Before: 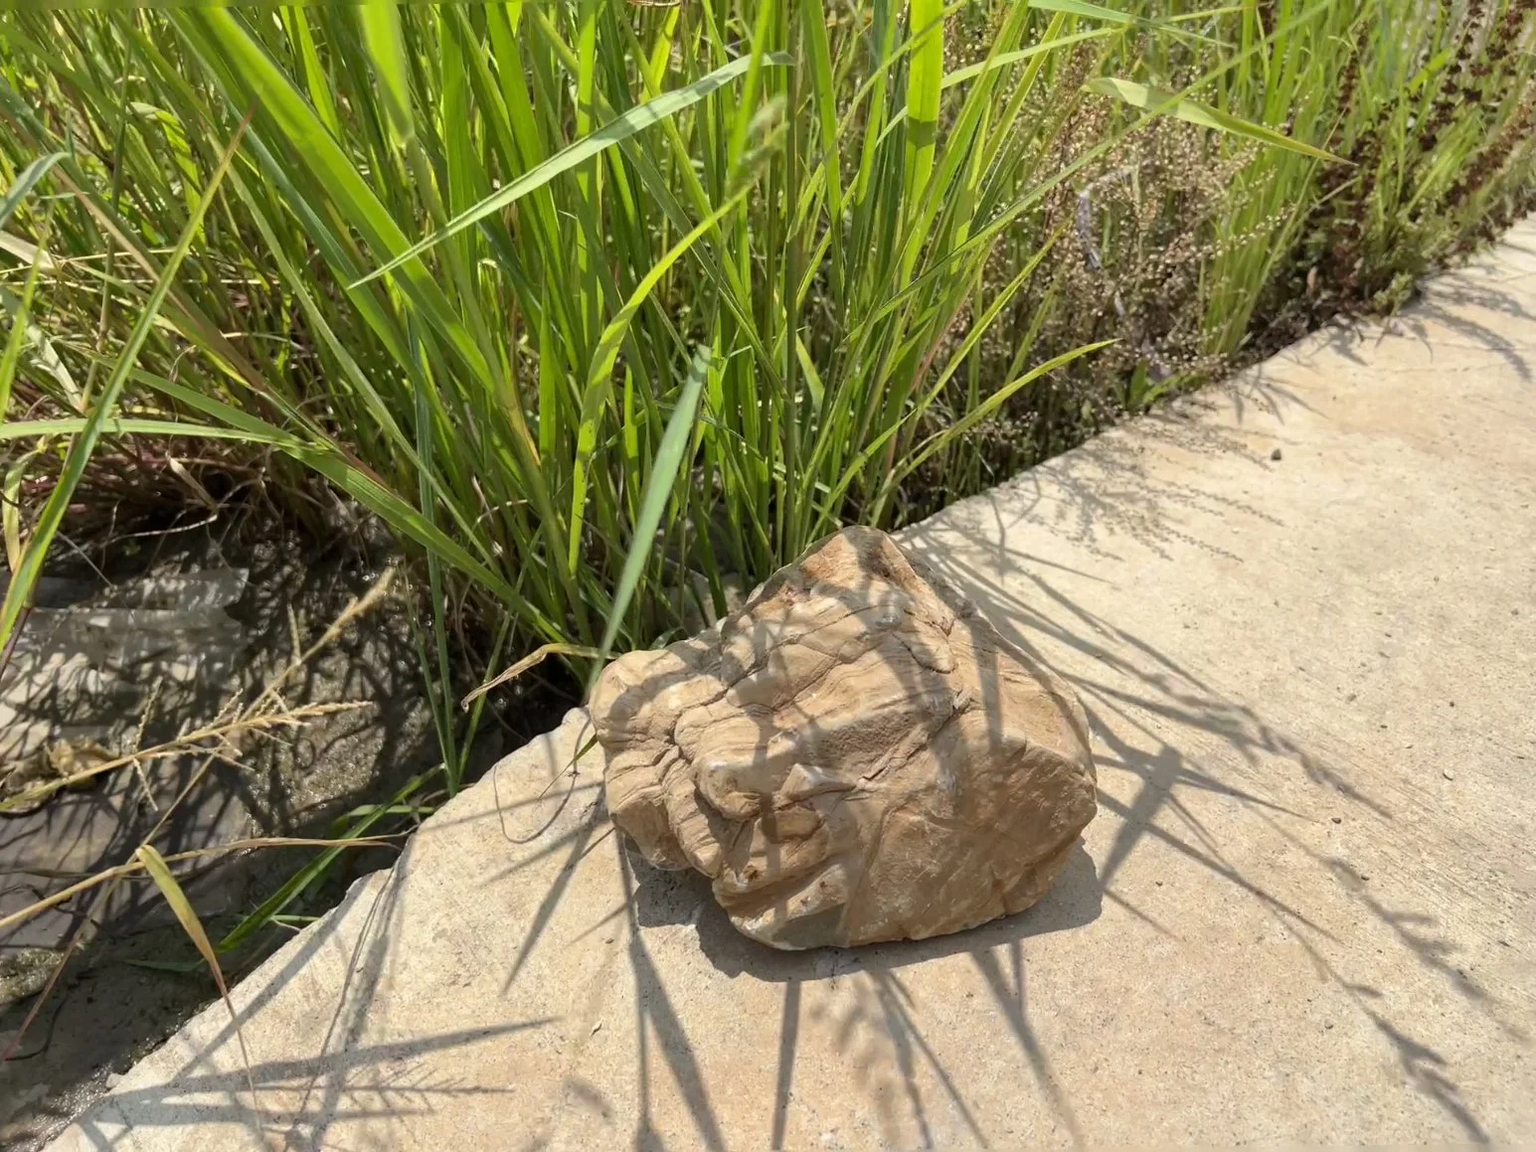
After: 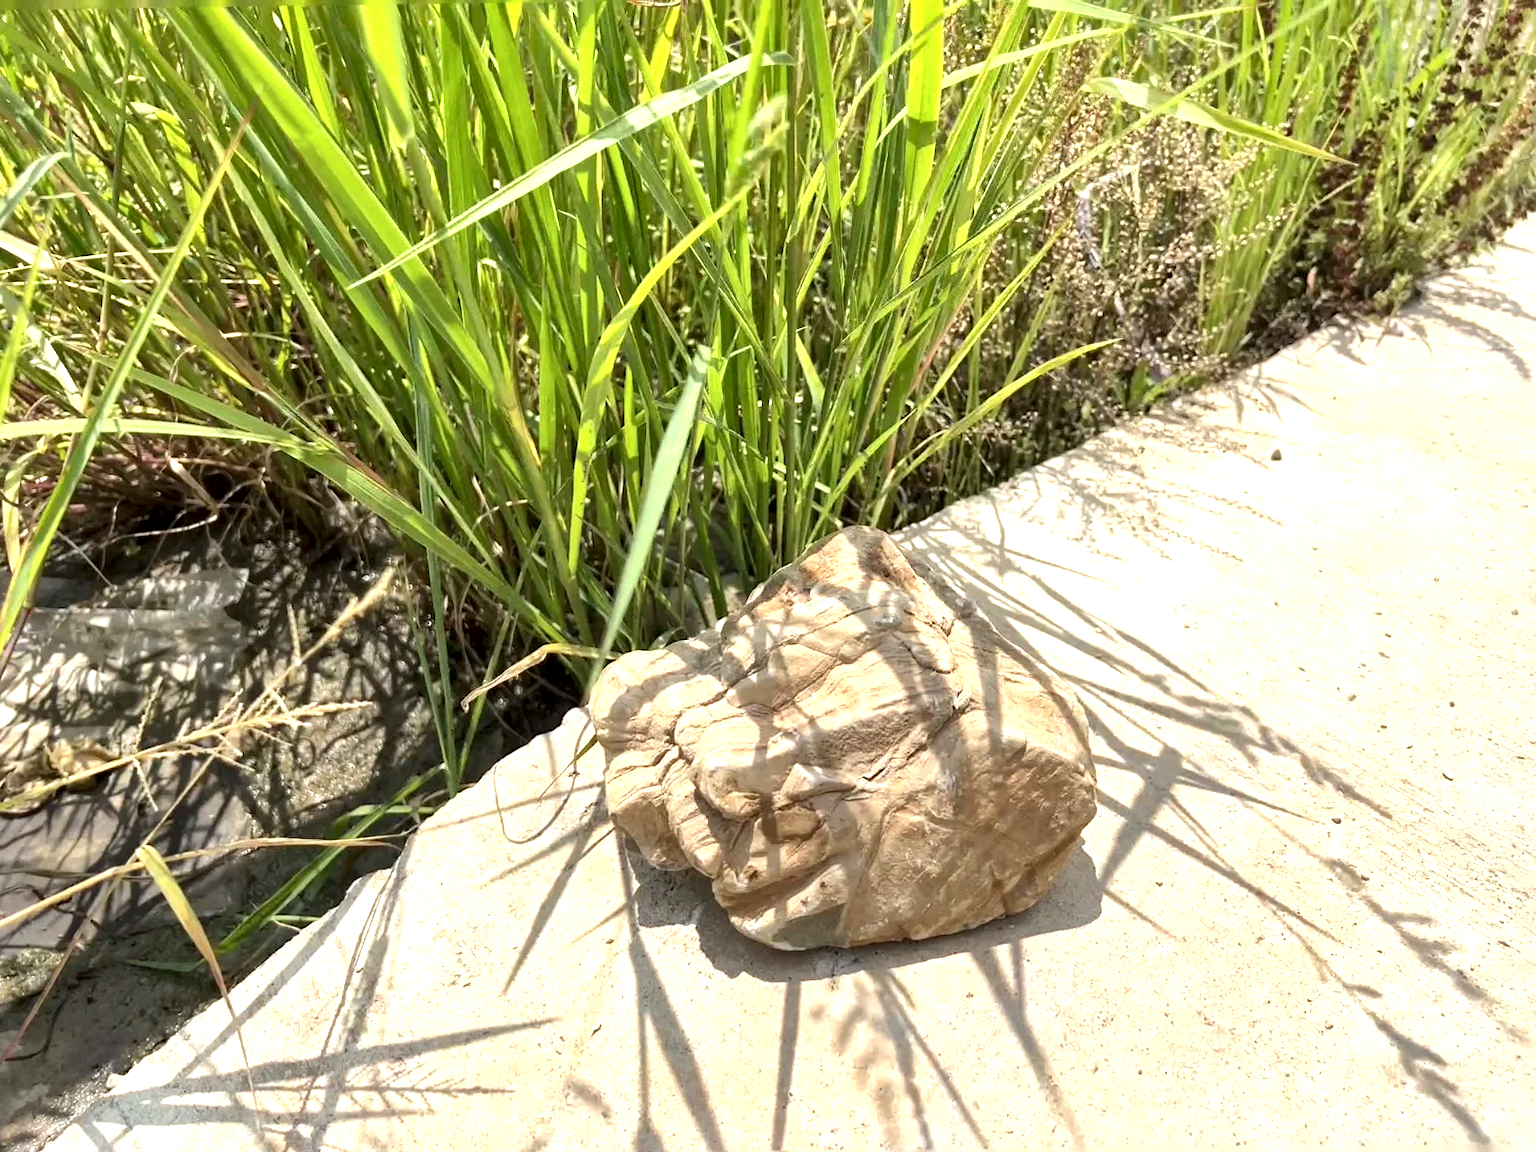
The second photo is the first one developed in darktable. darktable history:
exposure: exposure 0.916 EV, compensate highlight preservation false
local contrast: mode bilateral grid, contrast 20, coarseness 50, detail 161%, midtone range 0.2
